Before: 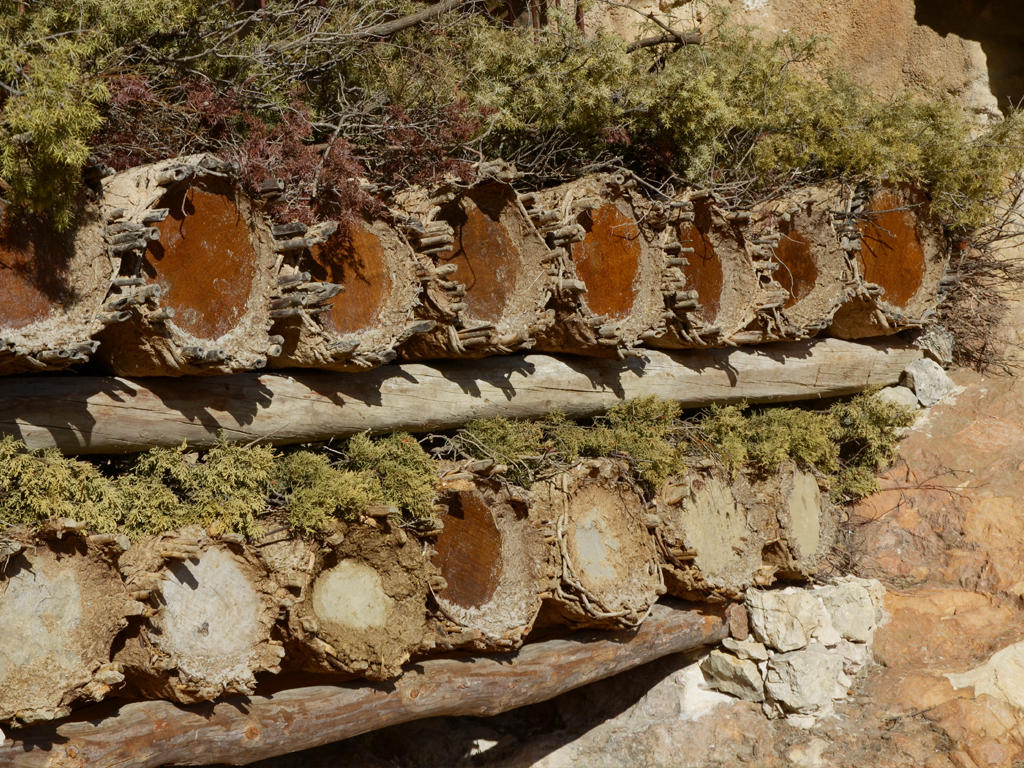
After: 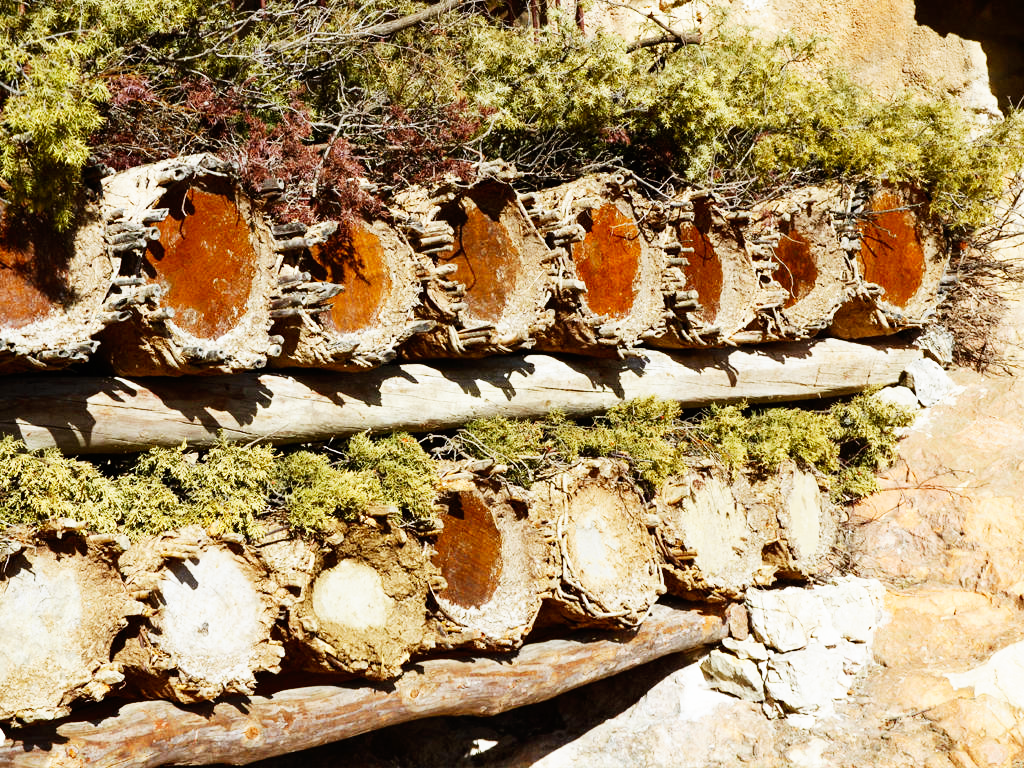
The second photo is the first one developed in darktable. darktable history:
base curve: curves: ch0 [(0, 0) (0.007, 0.004) (0.027, 0.03) (0.046, 0.07) (0.207, 0.54) (0.442, 0.872) (0.673, 0.972) (1, 1)], preserve colors none
white balance: red 0.967, blue 1.049
